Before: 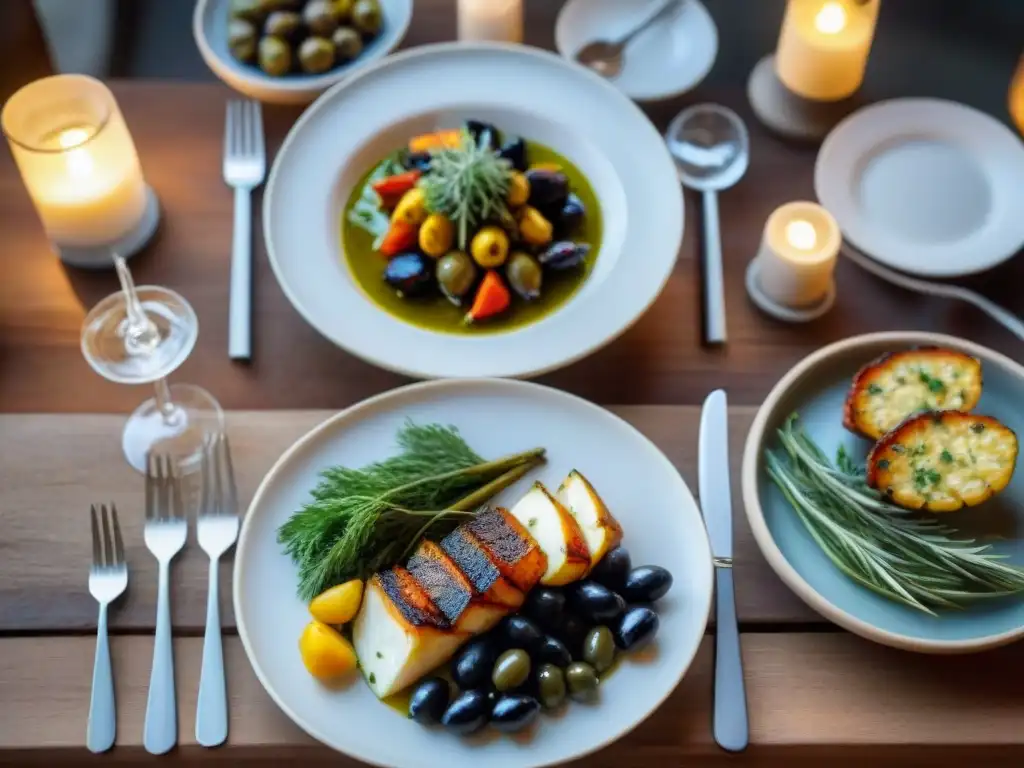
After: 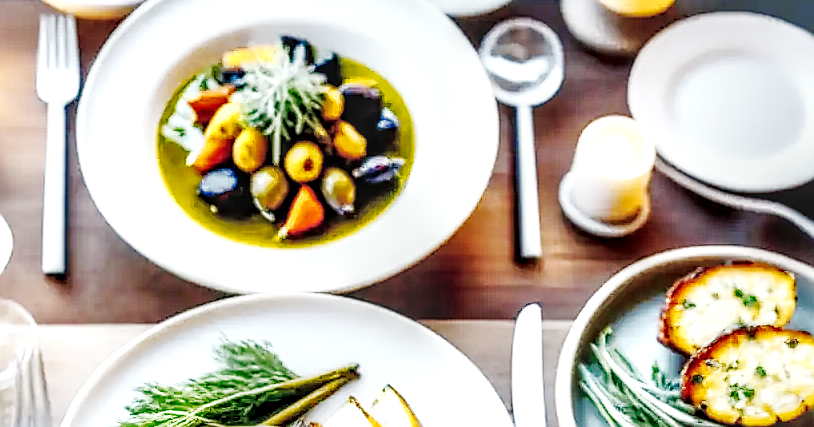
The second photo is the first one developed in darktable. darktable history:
contrast brightness saturation: contrast 0.196, brightness 0.159, saturation 0.217
crop: left 18.259%, top 11.087%, right 2.166%, bottom 33.291%
sharpen: radius 1.364, amount 1.242, threshold 0.795
tone curve: curves: ch0 [(0, 0) (0.16, 0.055) (0.506, 0.762) (1, 1.024)], preserve colors none
color correction: highlights b* -0.003, saturation 0.614
local contrast: highlights 2%, shadows 6%, detail 181%
shadows and highlights: on, module defaults
base curve: curves: ch0 [(0, 0) (0.088, 0.125) (0.176, 0.251) (0.354, 0.501) (0.613, 0.749) (1, 0.877)], preserve colors none
